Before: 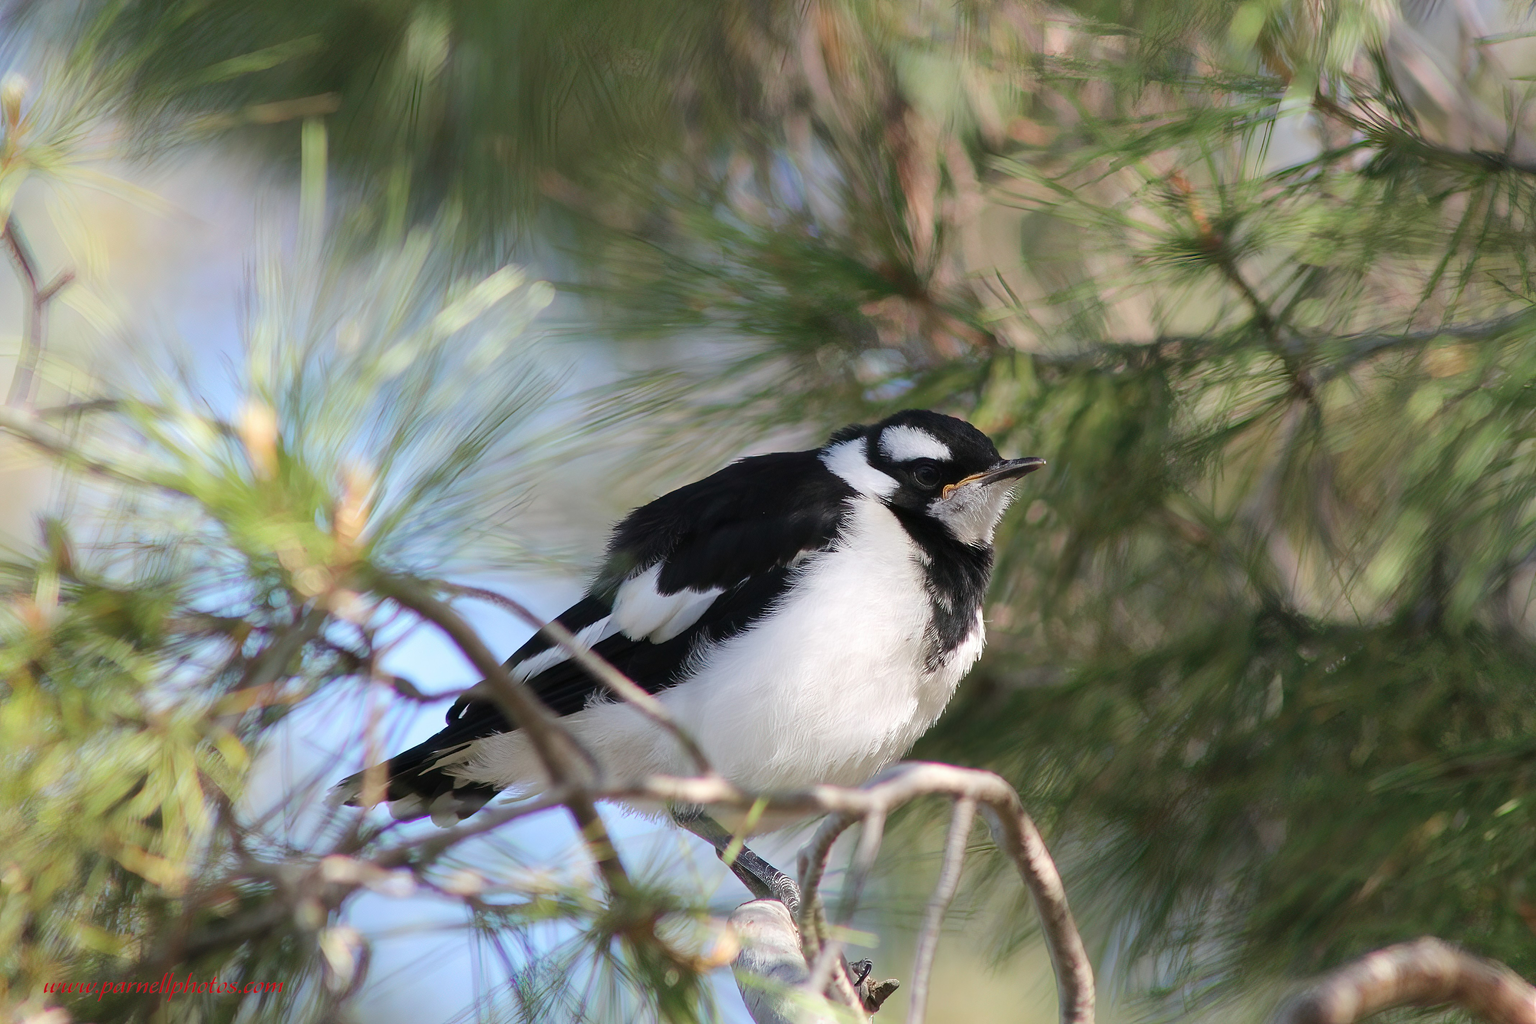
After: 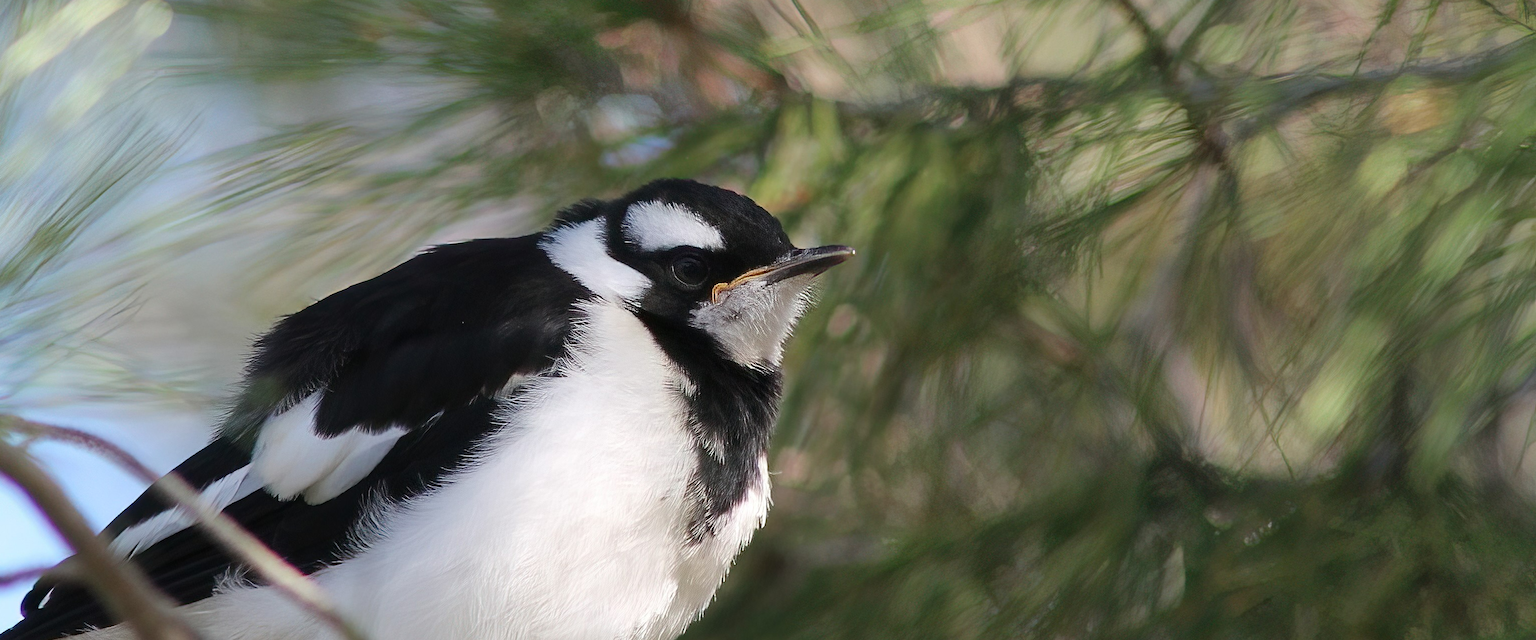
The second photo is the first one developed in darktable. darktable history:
crop and rotate: left 28.081%, top 27.478%, bottom 27.568%
